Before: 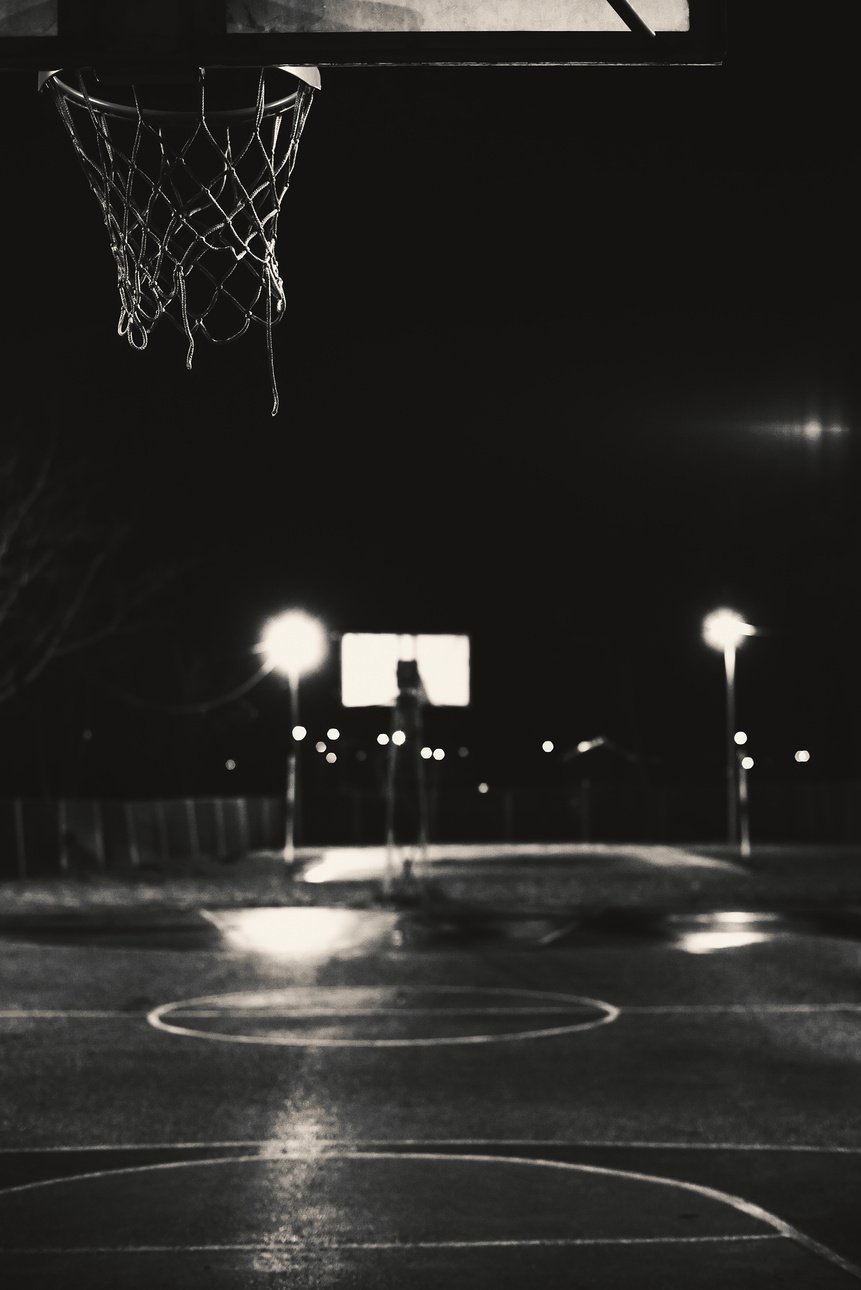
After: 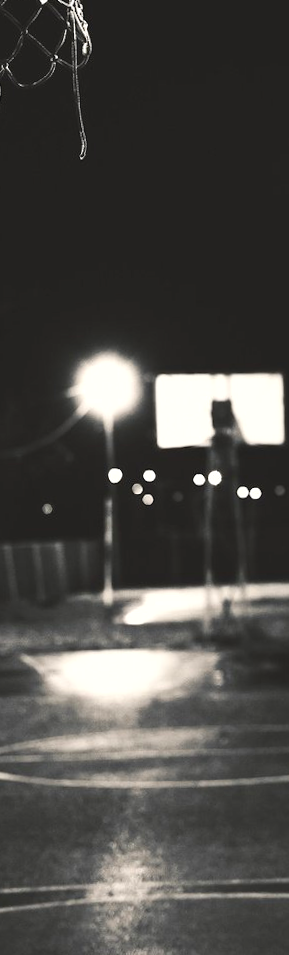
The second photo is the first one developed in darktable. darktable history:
crop and rotate: left 21.77%, top 18.528%, right 44.676%, bottom 2.997%
contrast brightness saturation: contrast -0.11
exposure: exposure 0.485 EV, compensate highlight preservation false
rotate and perspective: rotation -1.42°, crop left 0.016, crop right 0.984, crop top 0.035, crop bottom 0.965
